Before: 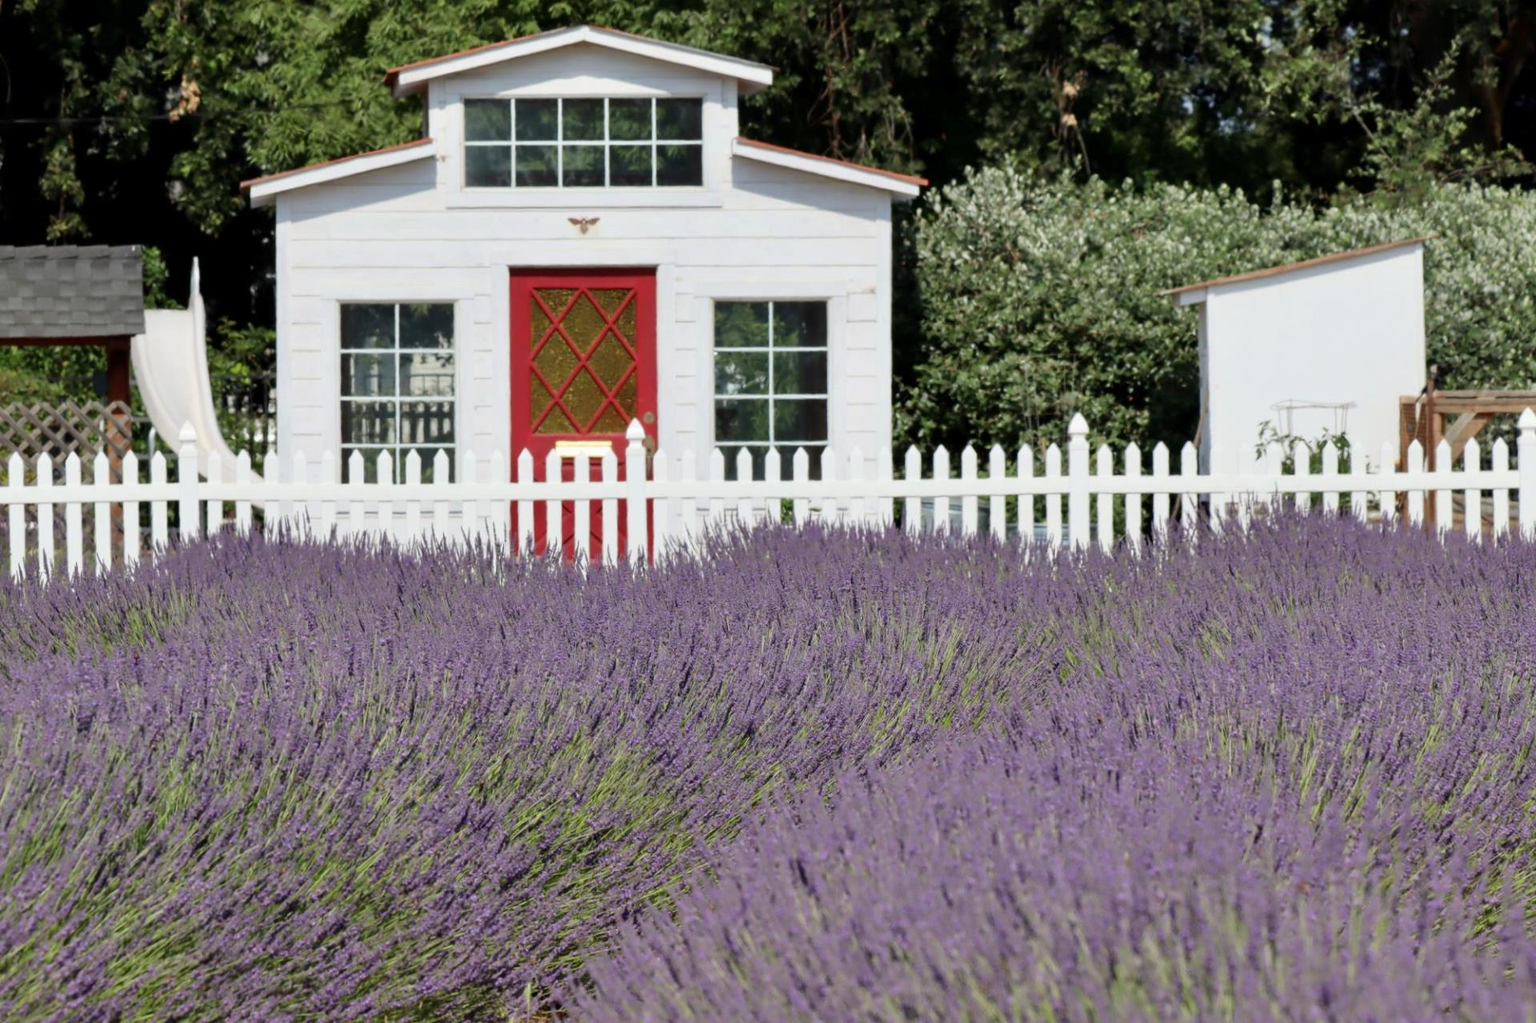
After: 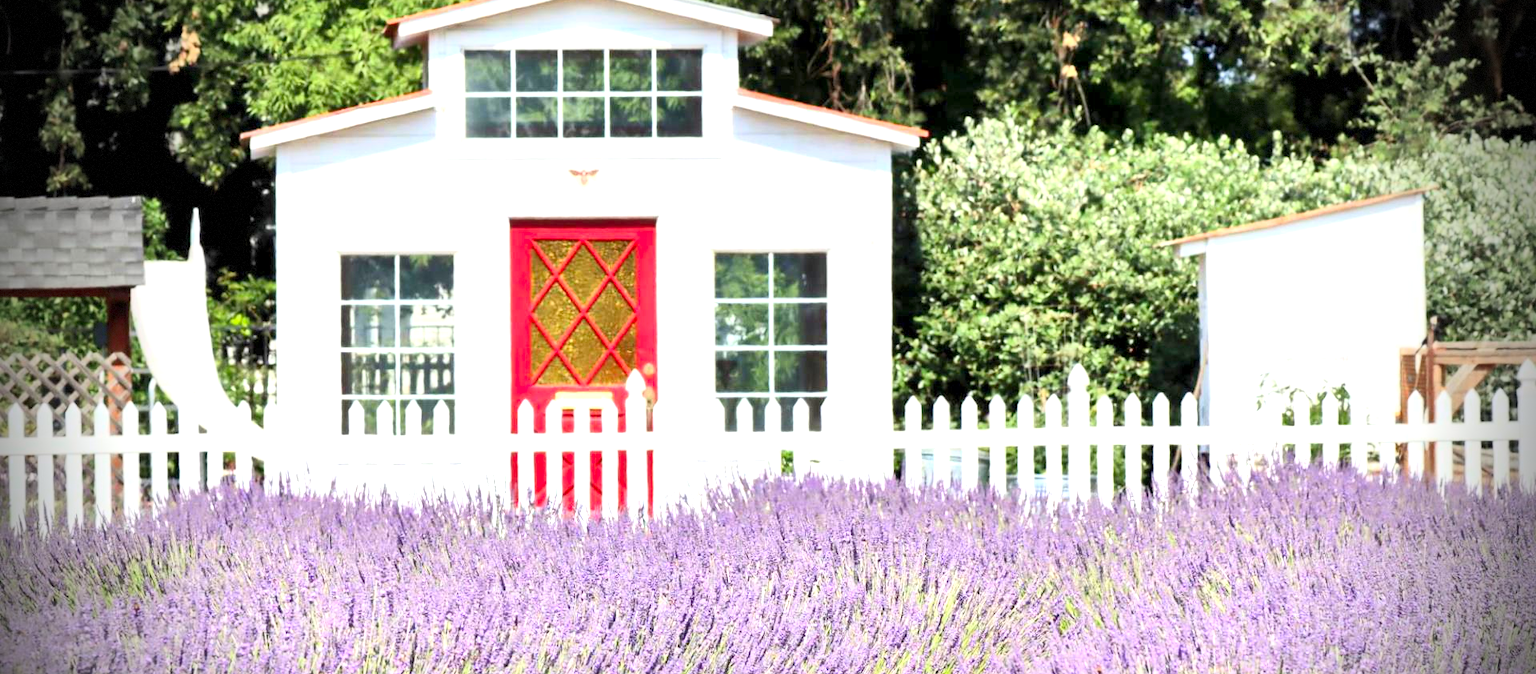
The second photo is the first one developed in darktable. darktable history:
crop and rotate: top 4.785%, bottom 29.232%
levels: levels [0.018, 0.493, 1]
local contrast: mode bilateral grid, contrast 21, coarseness 50, detail 159%, midtone range 0.2
contrast brightness saturation: contrast 0.237, brightness 0.255, saturation 0.372
exposure: black level correction 0, exposure 1.173 EV, compensate exposure bias true, compensate highlight preservation false
vignetting: fall-off start 67.27%, brightness -0.887, width/height ratio 1.014, dithering 8-bit output
